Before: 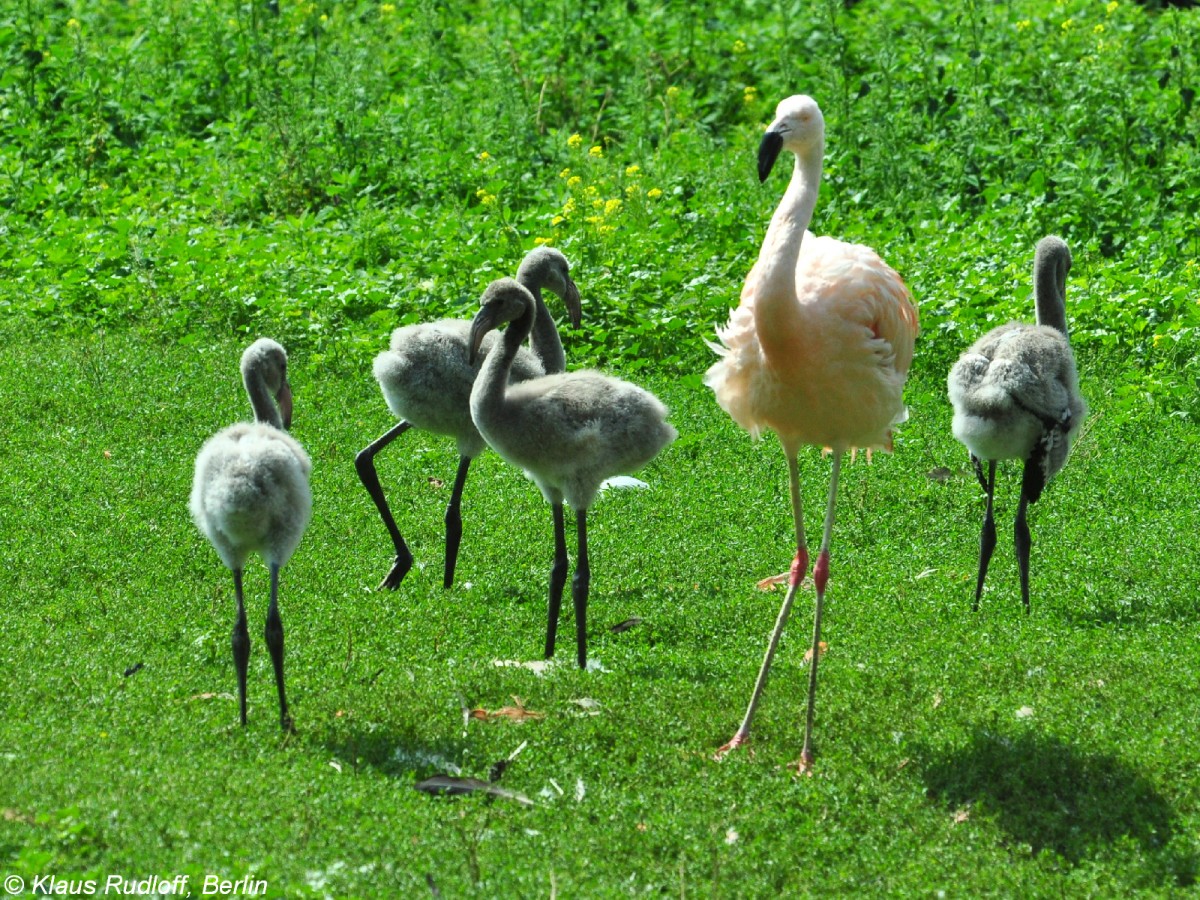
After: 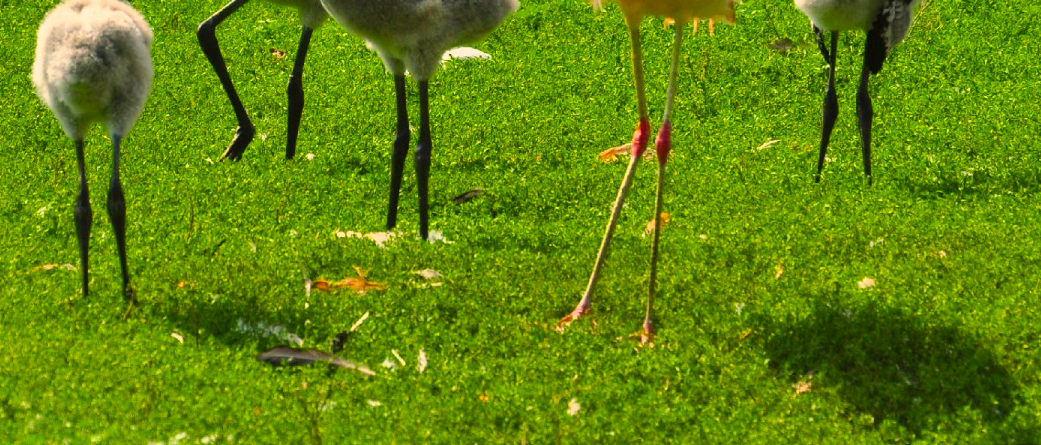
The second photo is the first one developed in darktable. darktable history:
color balance rgb: linear chroma grading › global chroma 7.587%, perceptual saturation grading › global saturation 25.348%, global vibrance 20%
color correction: highlights a* 22.21, highlights b* 22.33
crop and rotate: left 13.234%, top 47.752%, bottom 2.756%
